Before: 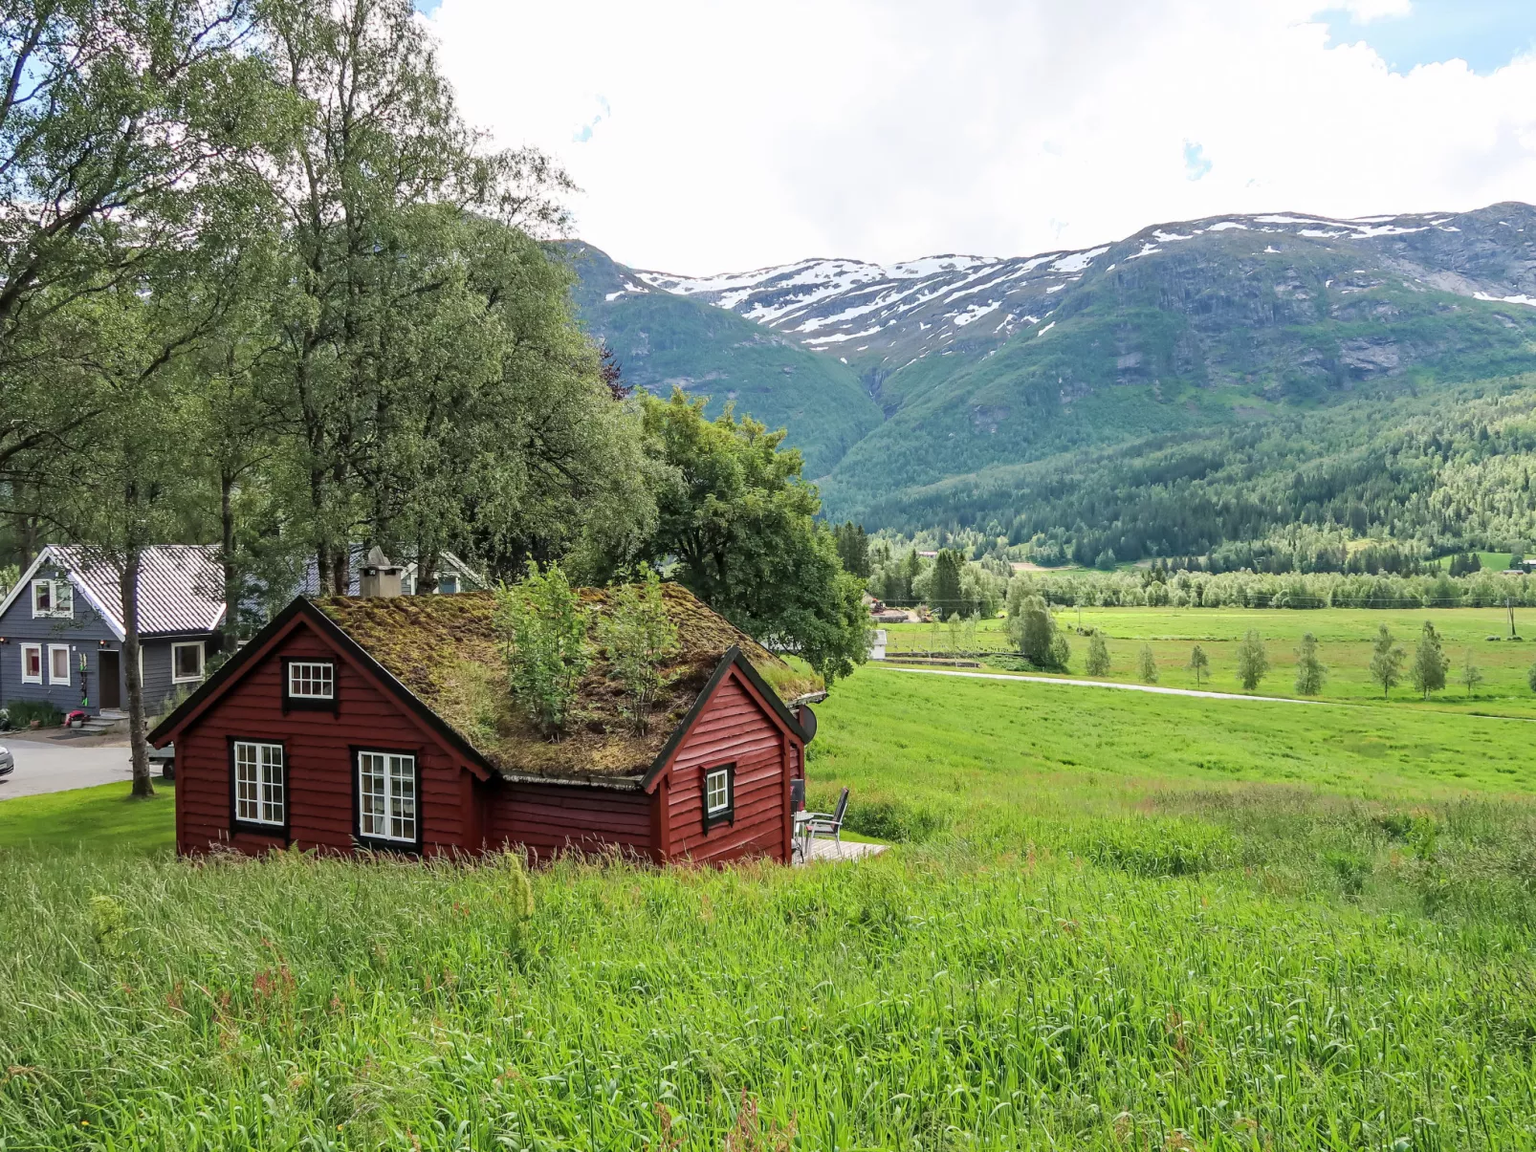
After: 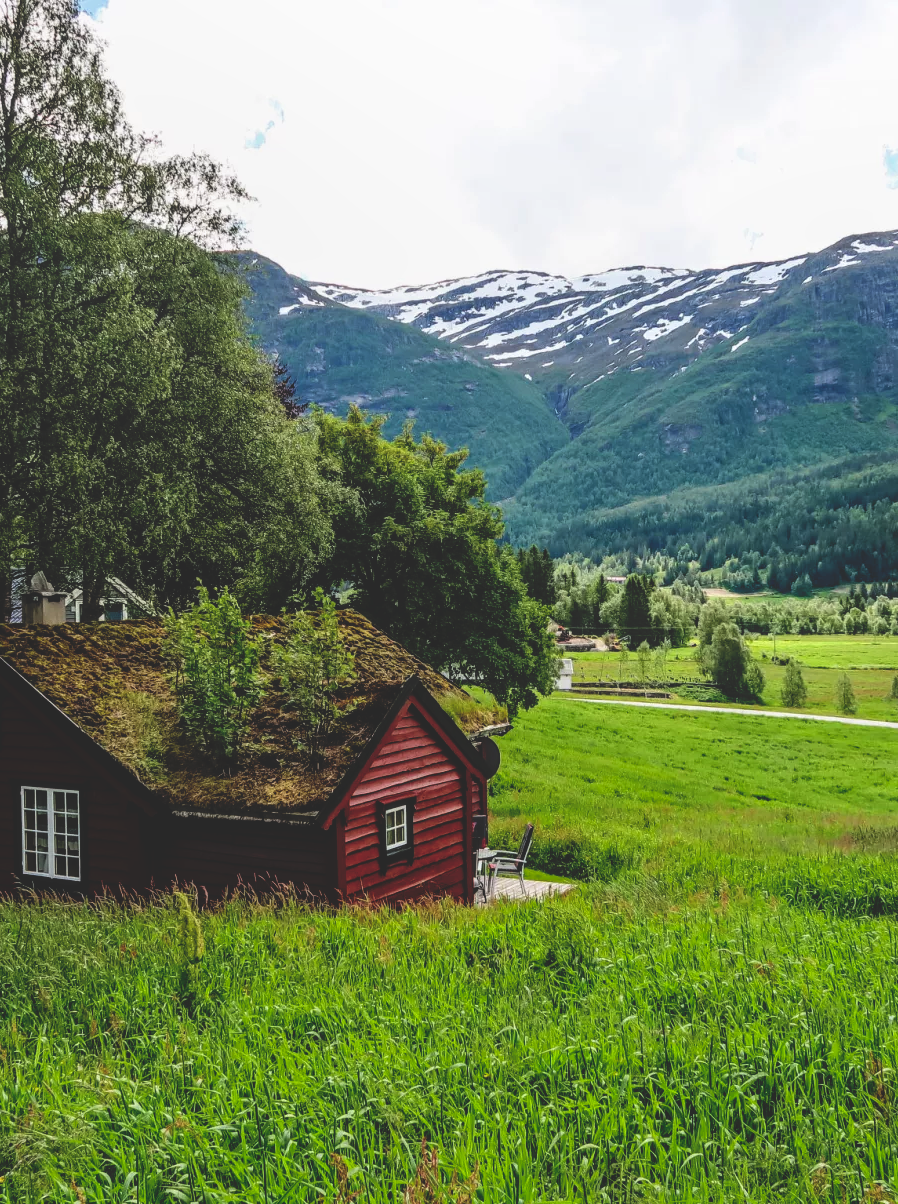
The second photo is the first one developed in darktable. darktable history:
base curve: curves: ch0 [(0, 0.02) (0.083, 0.036) (1, 1)], preserve colors none
local contrast: detail 109%
contrast brightness saturation: saturation -0.059
exposure: black level correction 0.013, compensate highlight preservation false
crop: left 22.065%, right 22.015%, bottom 0.009%
